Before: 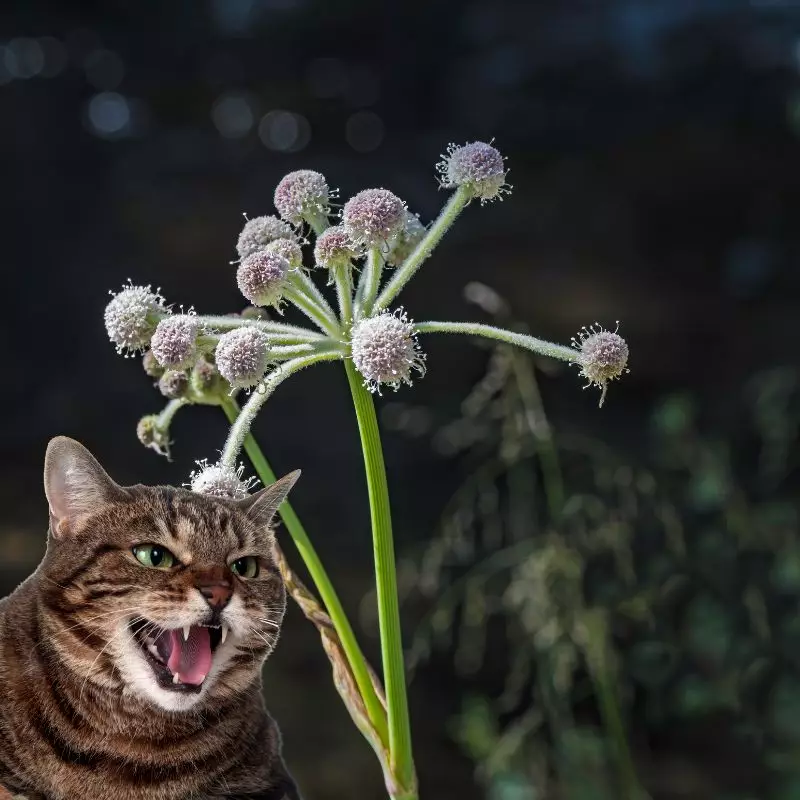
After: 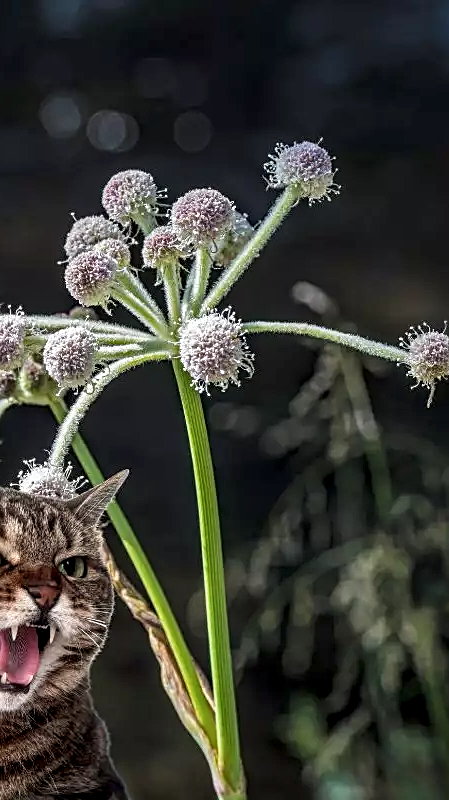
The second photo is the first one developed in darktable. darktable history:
local contrast: highlights 57%, detail 145%
crop: left 21.58%, right 22.249%
sharpen: on, module defaults
